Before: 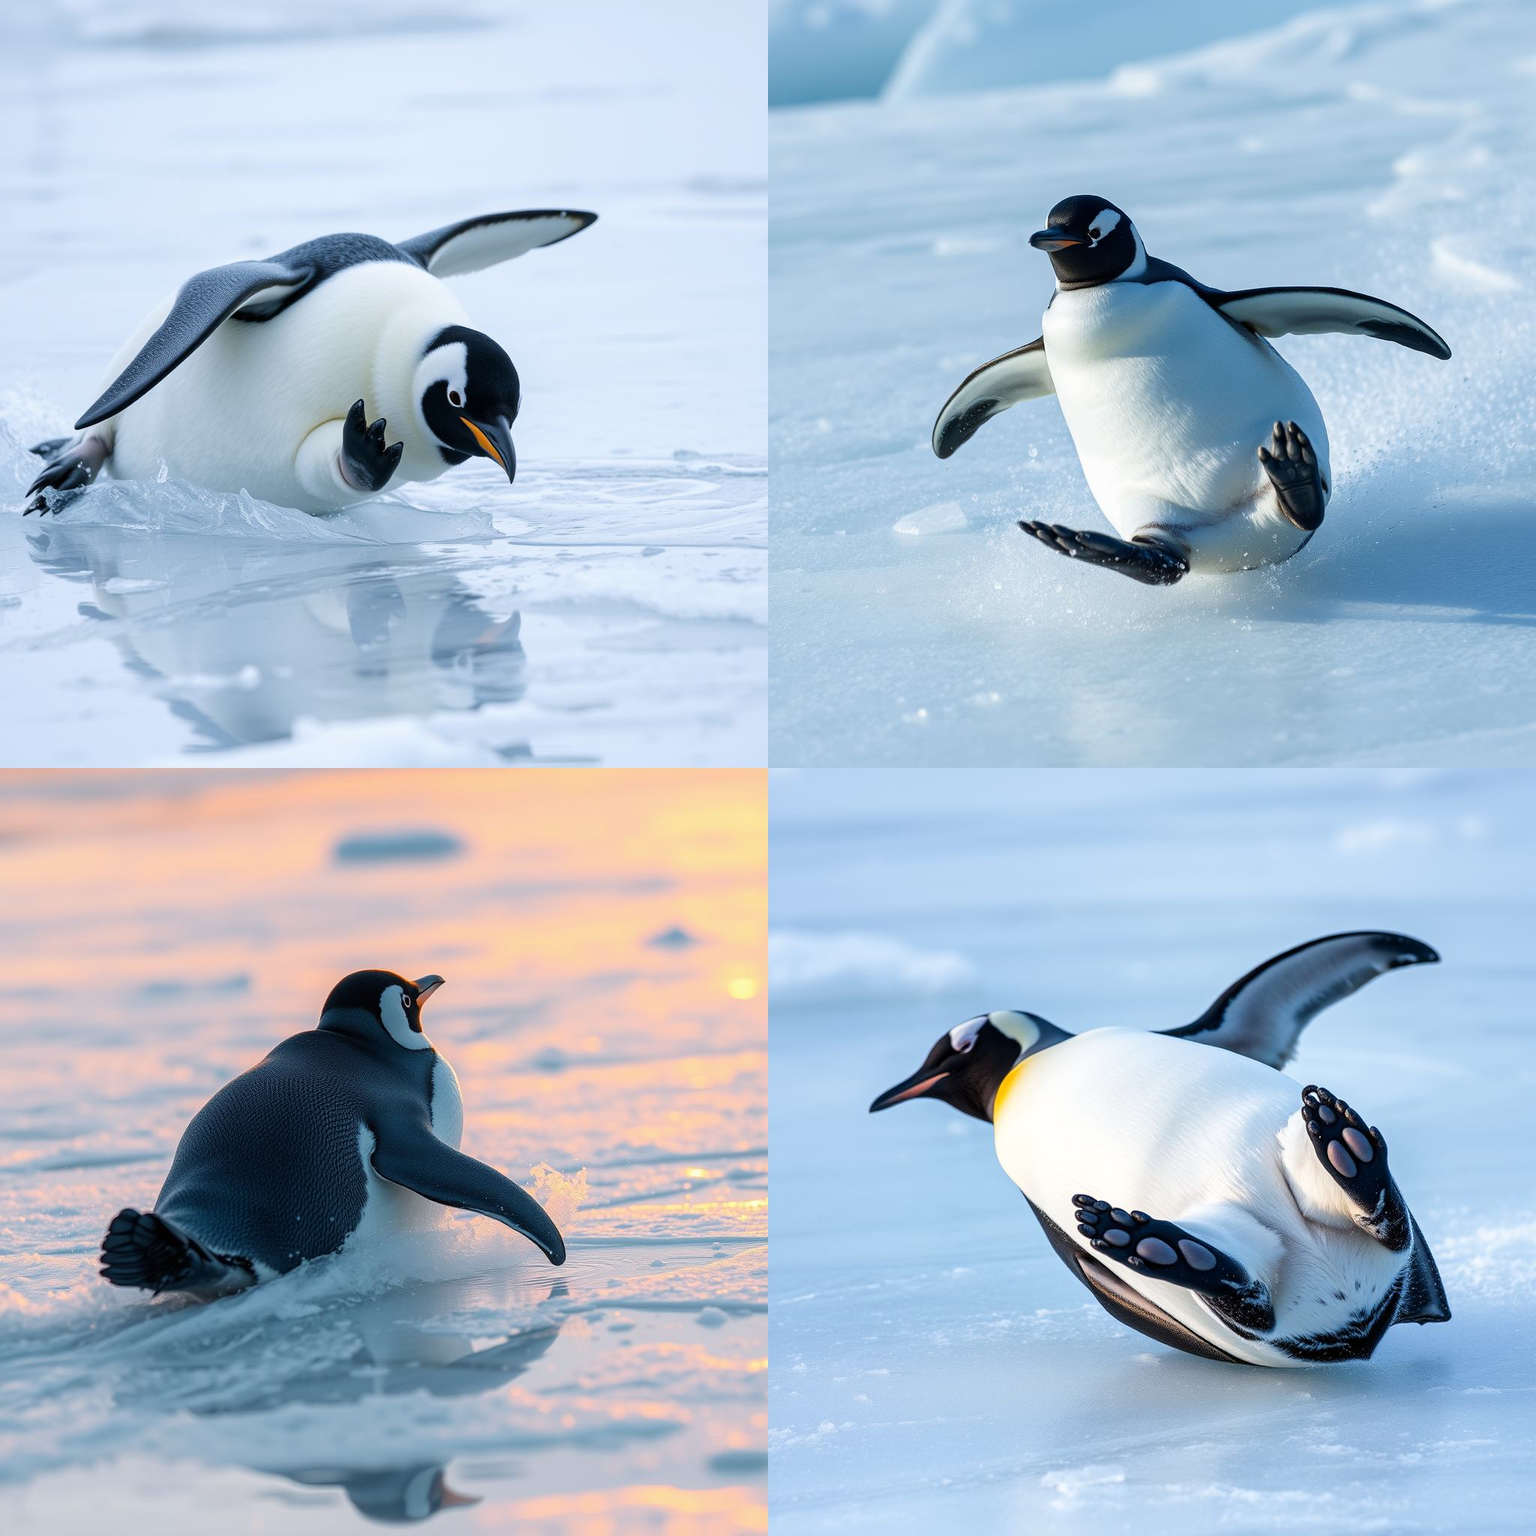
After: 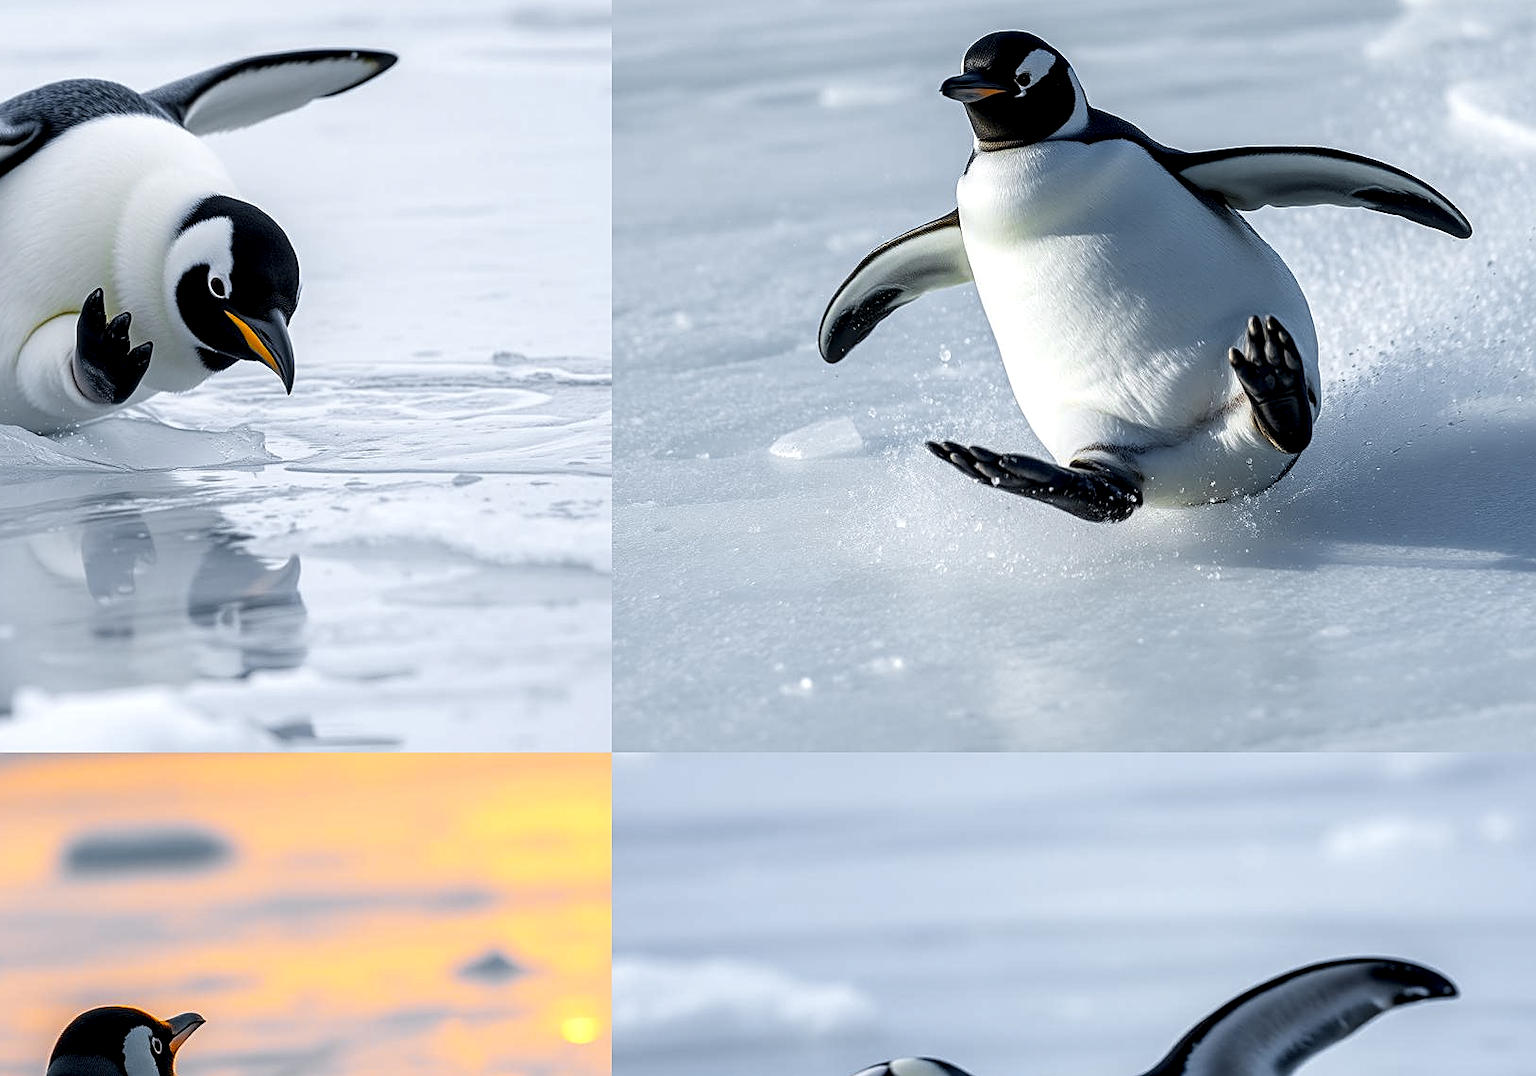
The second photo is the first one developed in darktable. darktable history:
exposure: compensate highlight preservation false
crop: left 18.38%, top 11.092%, right 2.134%, bottom 33.217%
shadows and highlights: shadows 4.1, highlights -17.6, soften with gaussian
local contrast: detail 135%, midtone range 0.75
color zones: curves: ch1 [(0.25, 0.61) (0.75, 0.248)]
color contrast: green-magenta contrast 0.85, blue-yellow contrast 1.25, unbound 0
sharpen: on, module defaults
